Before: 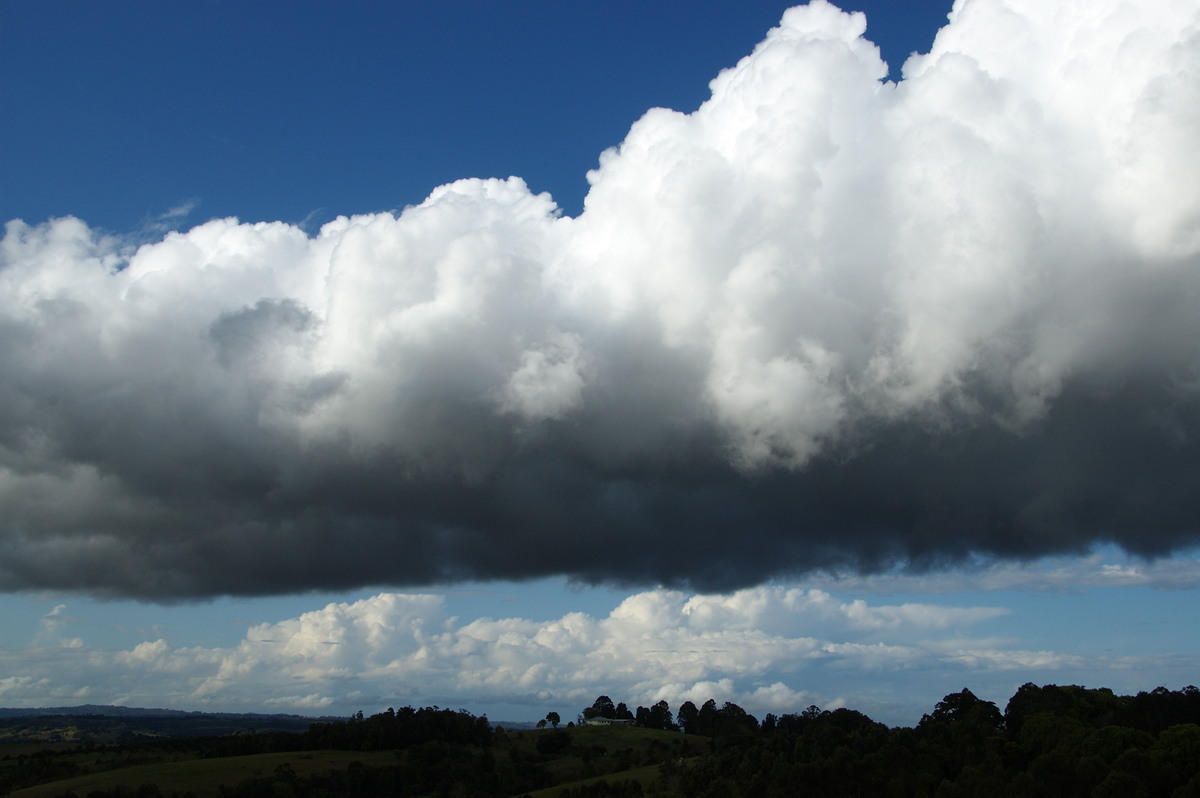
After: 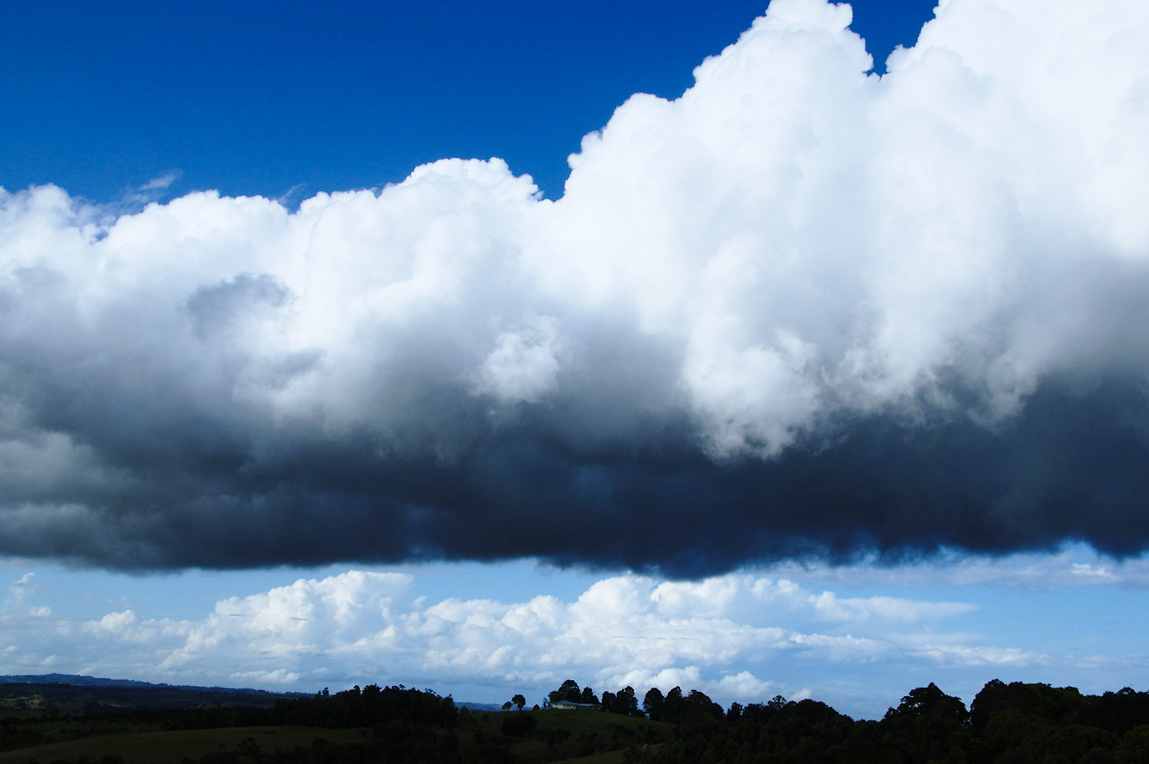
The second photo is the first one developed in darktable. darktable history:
crop and rotate: angle -1.69°
graduated density: on, module defaults
base curve: curves: ch0 [(0, 0) (0.028, 0.03) (0.121, 0.232) (0.46, 0.748) (0.859, 0.968) (1, 1)], preserve colors none
white balance: red 0.926, green 1.003, blue 1.133
